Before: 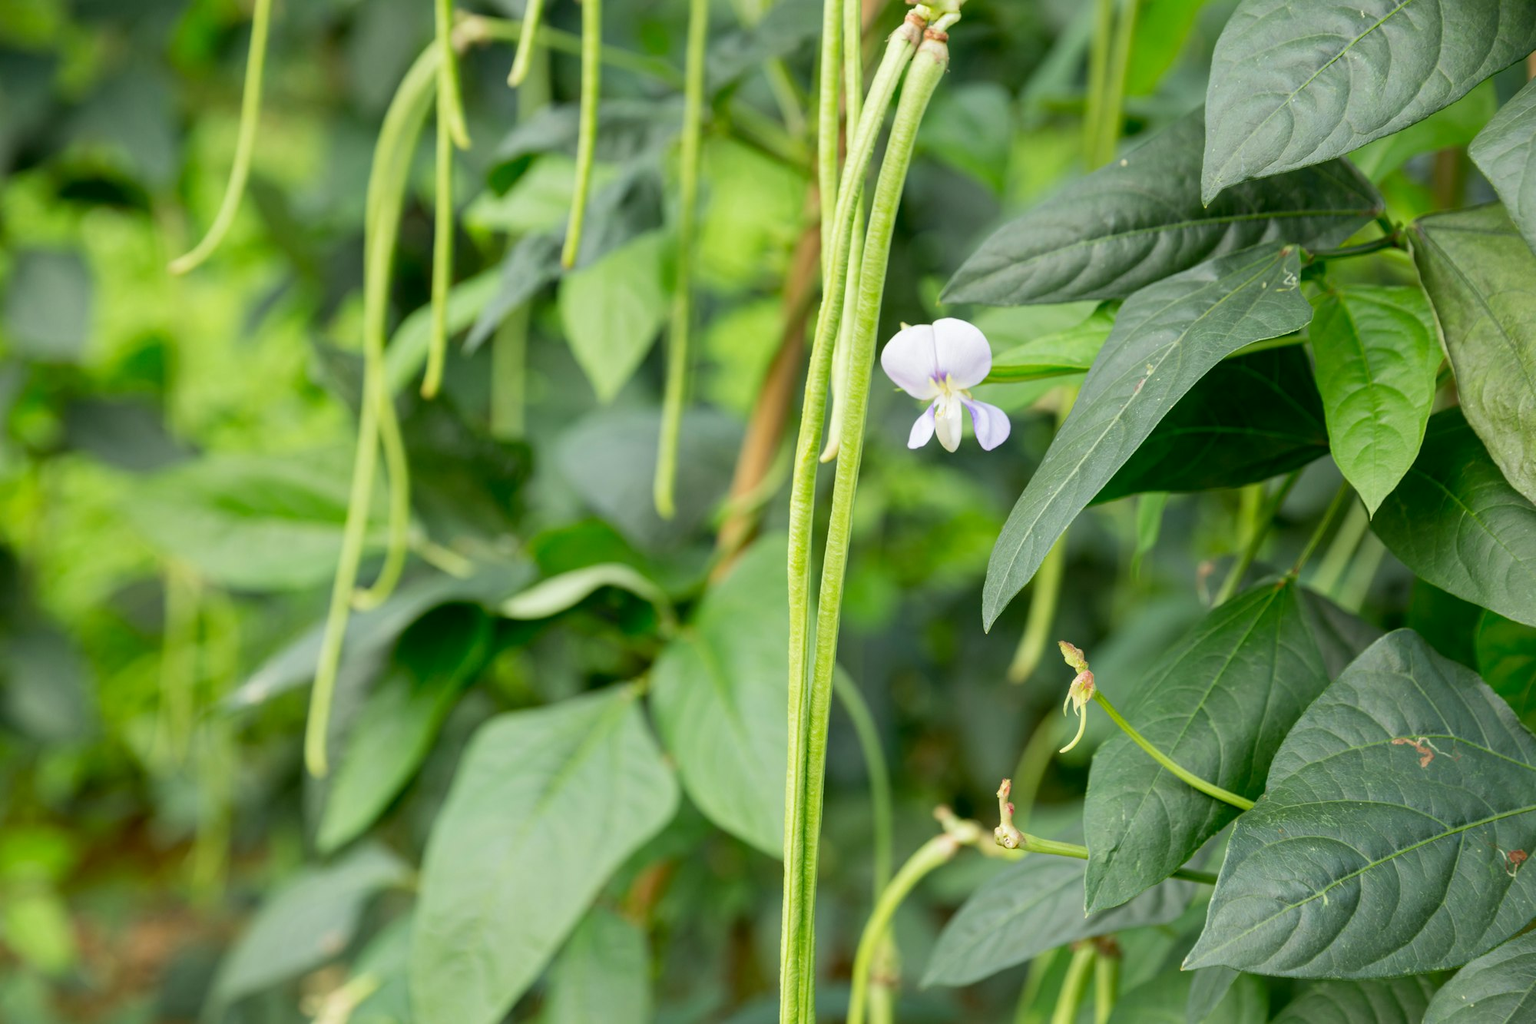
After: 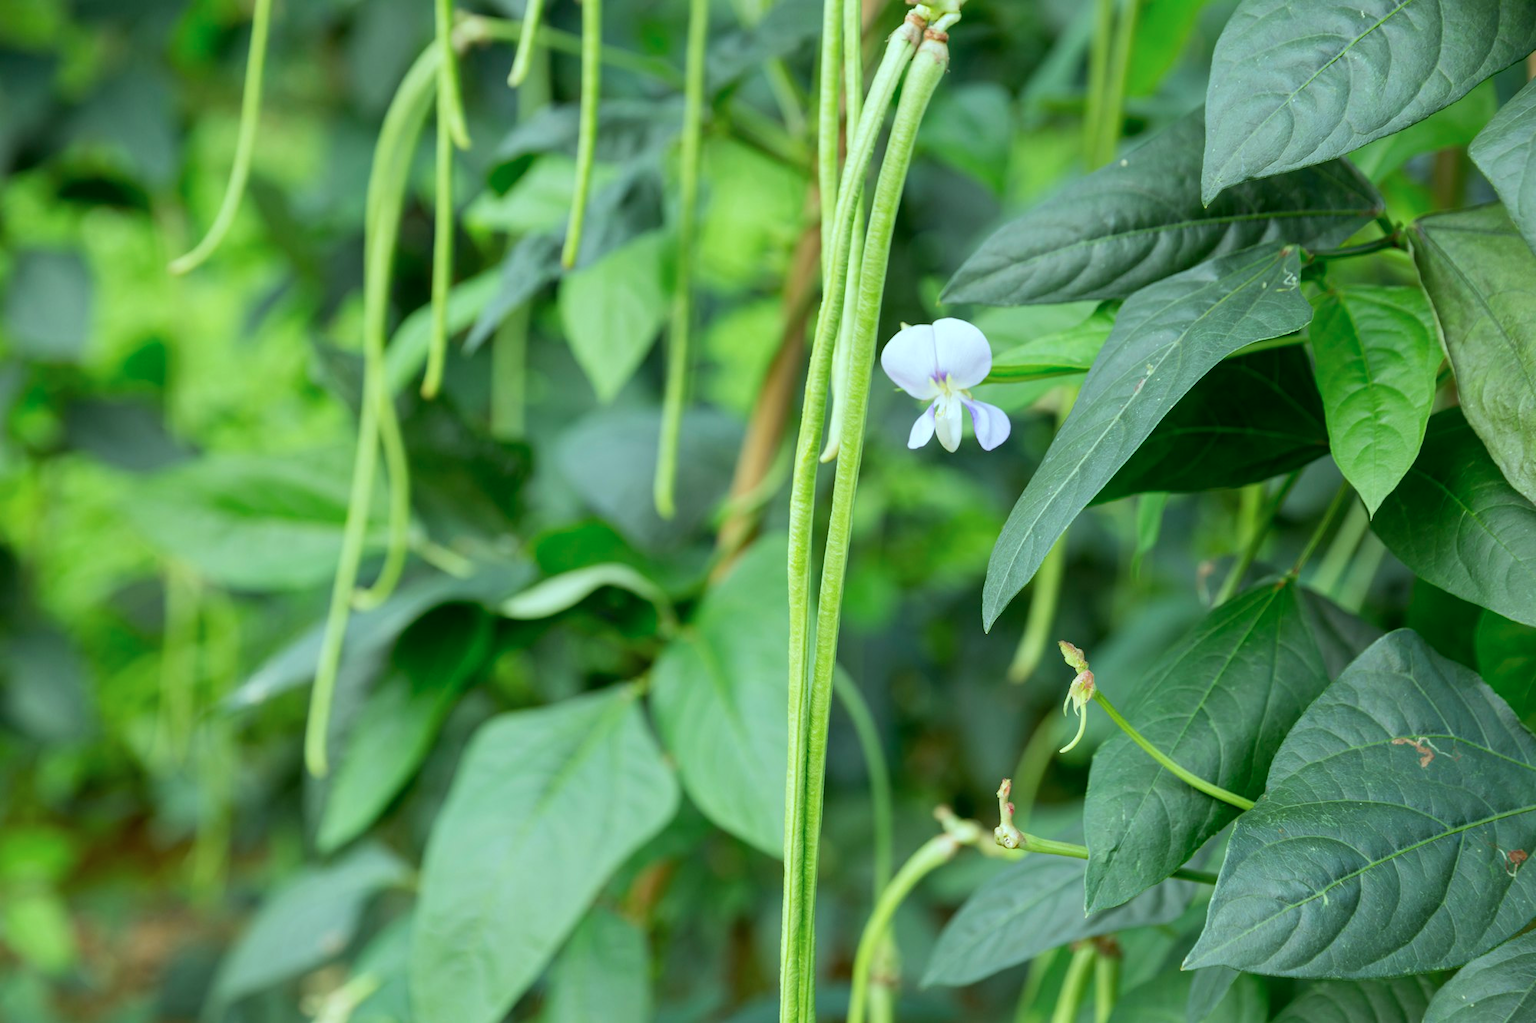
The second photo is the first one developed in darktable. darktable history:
color calibration: x 0.37, y 0.382, temperature 4313.32 K
color correction: highlights a* -8, highlights b* 3.1
